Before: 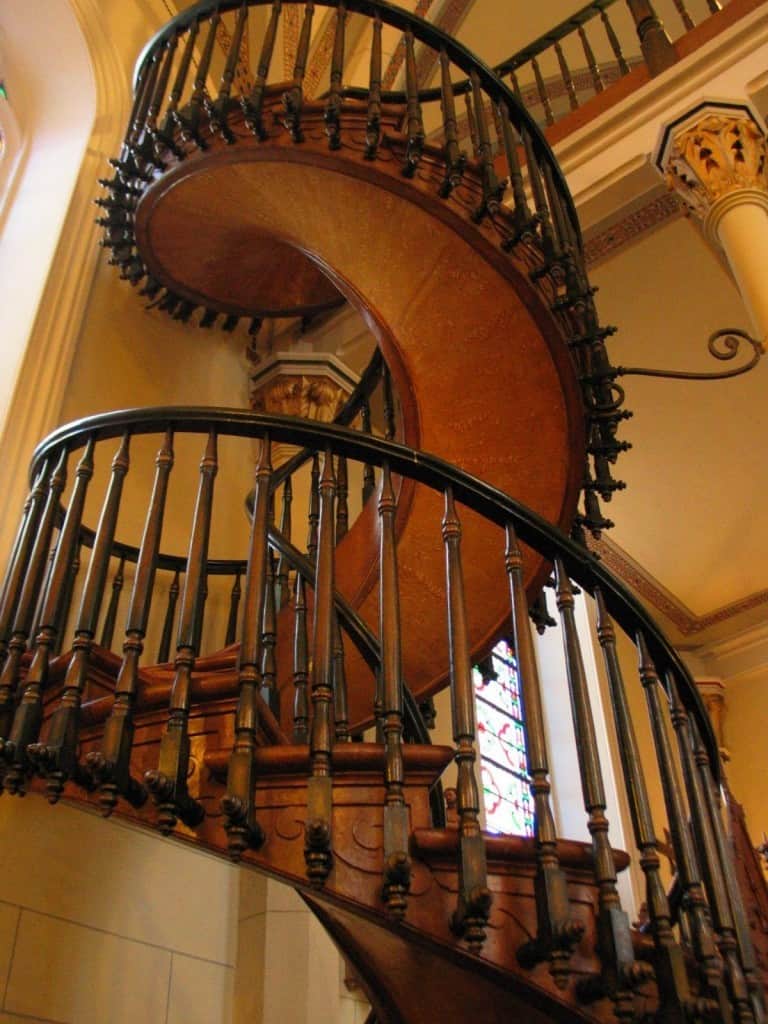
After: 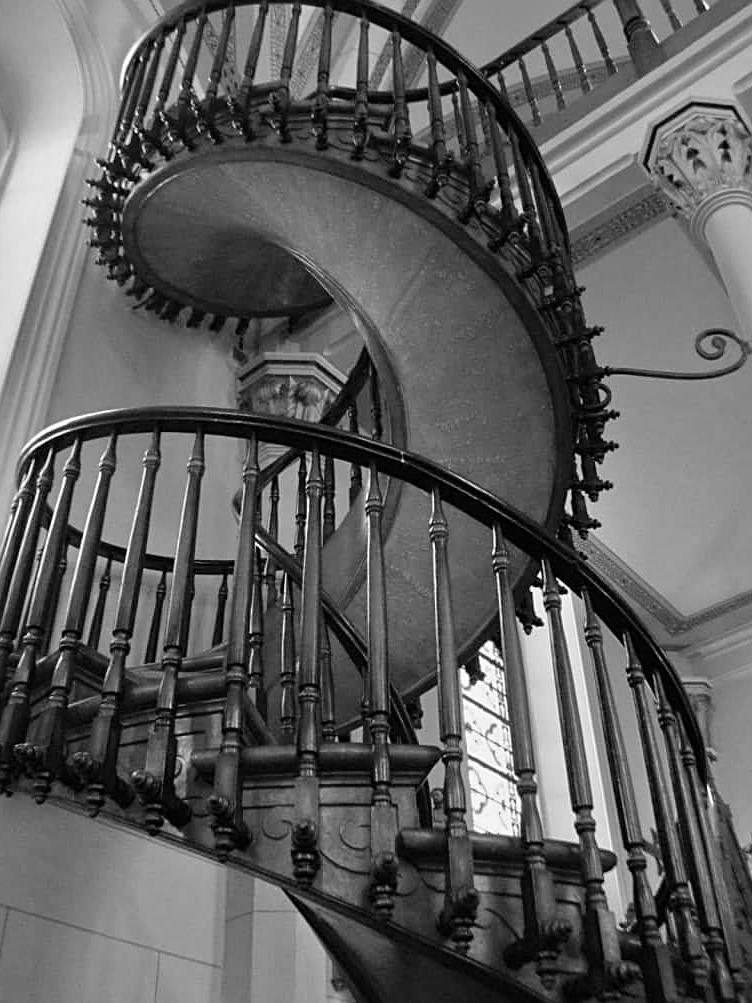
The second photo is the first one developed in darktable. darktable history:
sharpen: on, module defaults
crop: left 1.743%, right 0.268%, bottom 2.011%
color balance rgb: perceptual saturation grading › global saturation 20%, global vibrance 20%
shadows and highlights: shadows 24.5, highlights -78.15, soften with gaussian
monochrome: a 73.58, b 64.21
tone equalizer: -8 EV 0.001 EV, -7 EV -0.004 EV, -6 EV 0.009 EV, -5 EV 0.032 EV, -4 EV 0.276 EV, -3 EV 0.644 EV, -2 EV 0.584 EV, -1 EV 0.187 EV, +0 EV 0.024 EV
